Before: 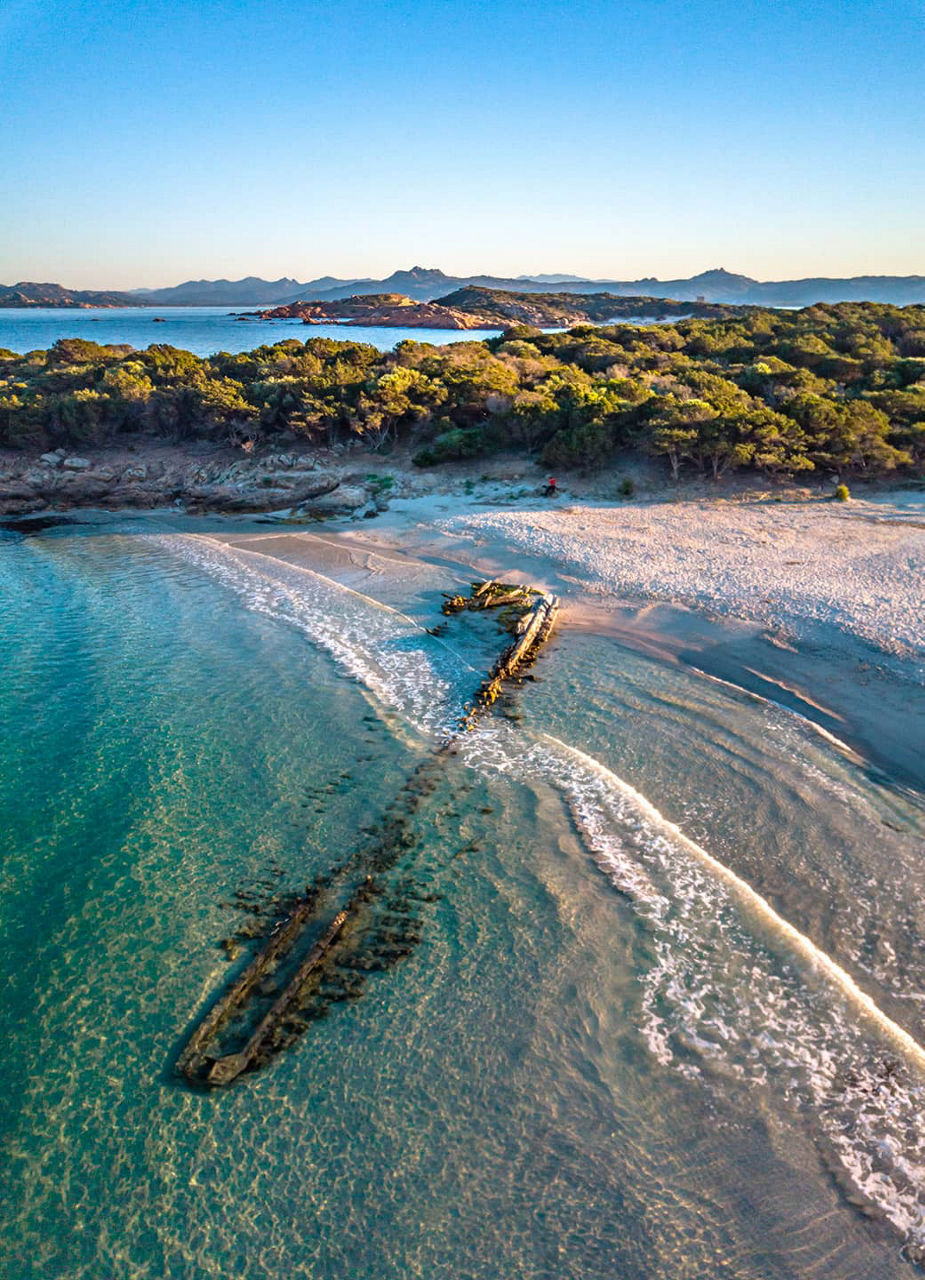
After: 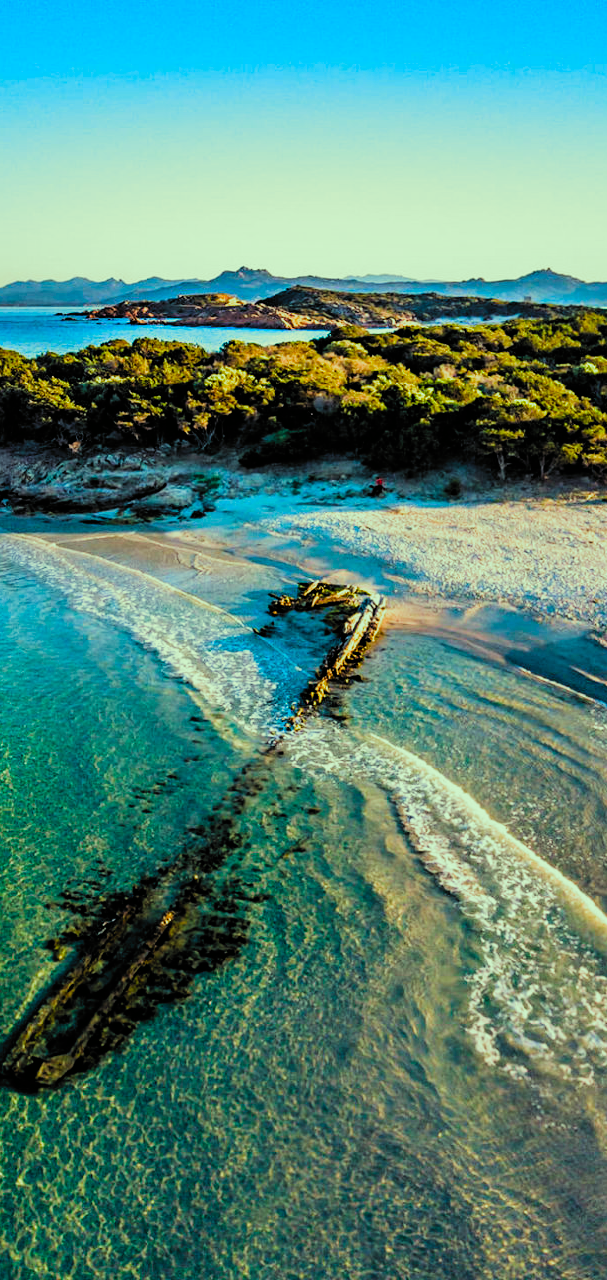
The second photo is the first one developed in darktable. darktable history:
filmic rgb: black relative exposure -5.11 EV, white relative exposure 3.99 EV, hardness 2.89, contrast 1.387, highlights saturation mix -28.63%, add noise in highlights 0.001, preserve chrominance luminance Y, color science v3 (2019), use custom middle-gray values true, iterations of high-quality reconstruction 0, contrast in highlights soft
exposure: compensate highlight preservation false
crop and rotate: left 18.731%, right 15.575%
tone equalizer: edges refinement/feathering 500, mask exposure compensation -1.57 EV, preserve details guided filter
color correction: highlights a* -11.17, highlights b* 9.95, saturation 1.71
